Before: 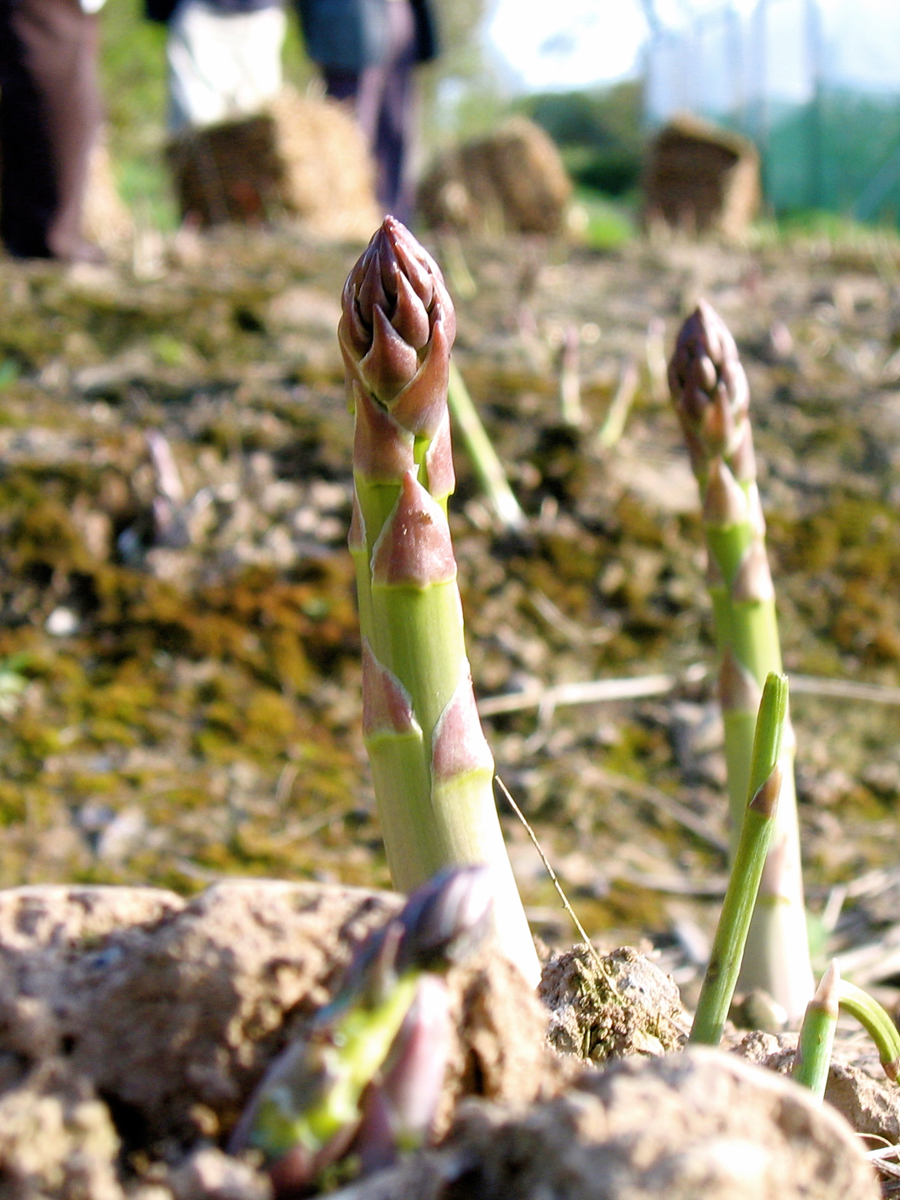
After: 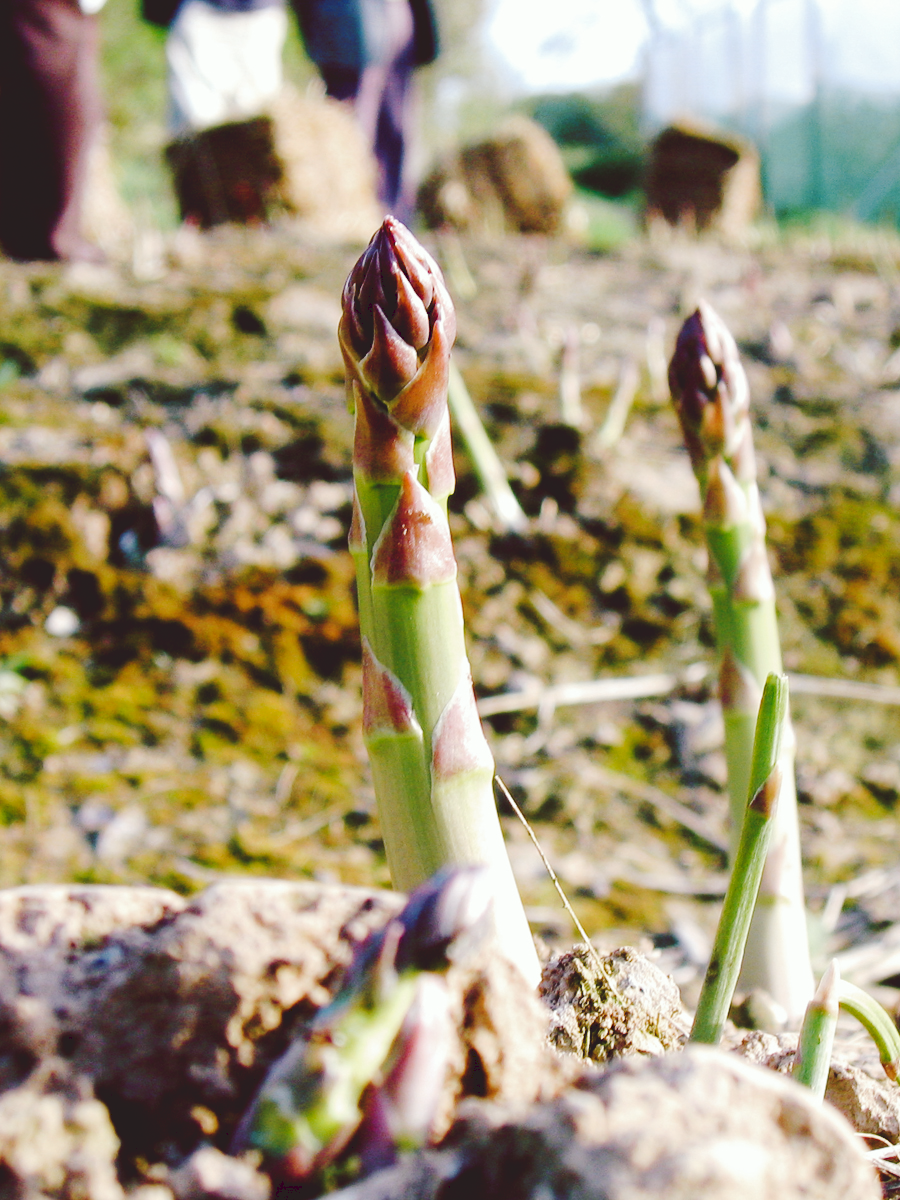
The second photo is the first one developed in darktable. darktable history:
tone curve: curves: ch0 [(0, 0) (0.003, 0.117) (0.011, 0.115) (0.025, 0.116) (0.044, 0.116) (0.069, 0.112) (0.1, 0.113) (0.136, 0.127) (0.177, 0.148) (0.224, 0.191) (0.277, 0.249) (0.335, 0.363) (0.399, 0.479) (0.468, 0.589) (0.543, 0.664) (0.623, 0.733) (0.709, 0.799) (0.801, 0.852) (0.898, 0.914) (1, 1)], preserve colors none
color look up table: target L [97.28, 90.61, 91.44, 84.85, 79.08, 74.21, 70.88, 61.74, 53.73, 52.22, 21.55, 200.71, 77.06, 72.59, 70.52, 53.65, 53.63, 47.23, 46.65, 44.65, 35.8, 24.24, 13.86, 9.041, 5.302, 96.47, 78.23, 79.17, 75.12, 57.48, 56.32, 66.99, 52.3, 51.06, 53.72, 54.69, 33.35, 33.32, 34.09, 27.09, 29.82, 5.71, 4.972, 90.6, 78.6, 69.3, 52.7, 39.33, 29.62], target a [-6.172, -8.435, -19.08, -38.26, -29.19, -2.014, -12.47, -23.91, -42.91, -22.83, -15.15, 0, 19.68, 34.44, 7.881, 52.37, 51.76, 68.21, 17.43, 10.48, 30.88, 29.35, 12.89, 44.38, 33.52, 2.718, 30.89, 7.823, 46.41, 69.45, 18.31, 46.95, 13.16, 42.42, 50.3, 11.82, 12.22, 10.37, 37.37, 0.101, 35.44, 40.78, 33.84, -23.73, -22.13, -23.74, -7.783, -17.06, -3.854], target b [20.75, 3.584, 30.4, 27.79, 9.032, 36.43, 65.8, 7.7, 29.57, 21.39, 13.89, -0.001, 69.18, 40.05, 1.98, 26.54, 48.72, 14.82, 38.48, 24.33, 60.87, 40.92, 23.12, -7.278, 8.264, -1.428, -1.39, -19.26, -21.97, -26.4, -36.33, -41.78, -6.285, 1.133, -29.39, -63.23, -20.68, -51.15, -58.67, -2.514, -12.35, -43.52, -15.45, -10.05, -26.36, -10.42, -29.96, -4.874, -15.53], num patches 49
